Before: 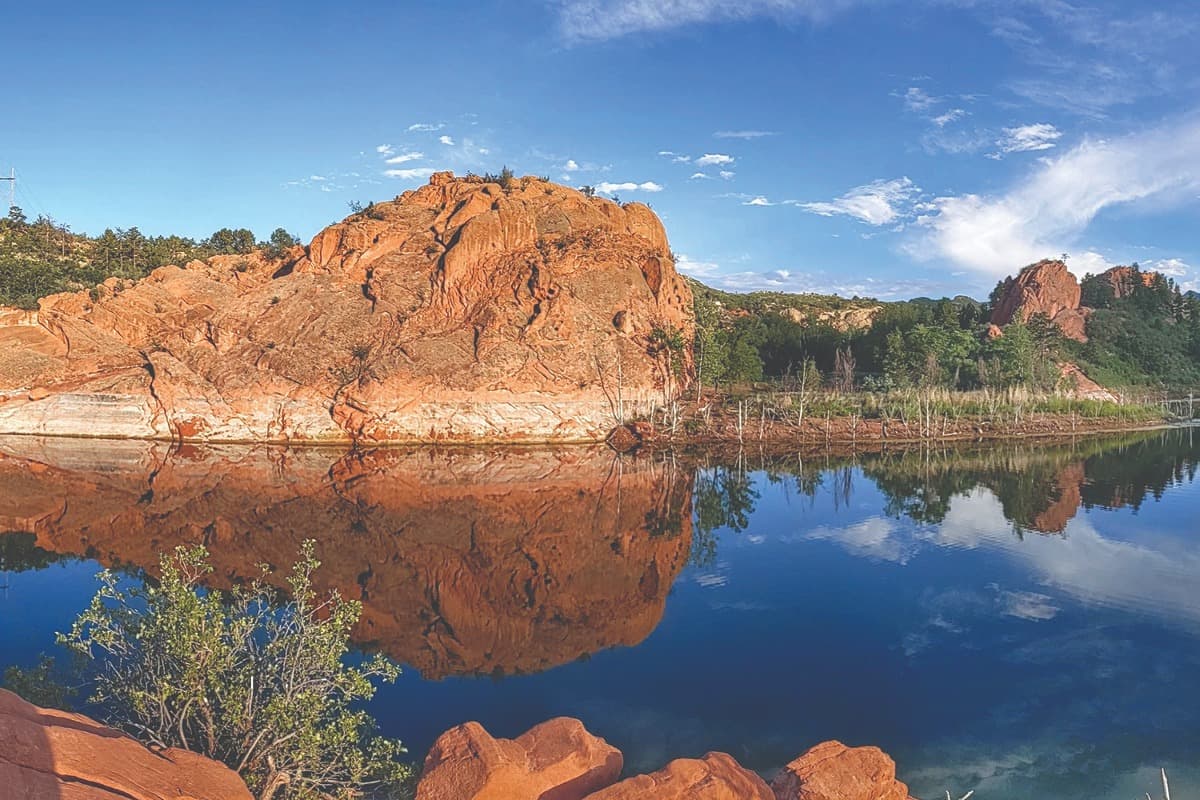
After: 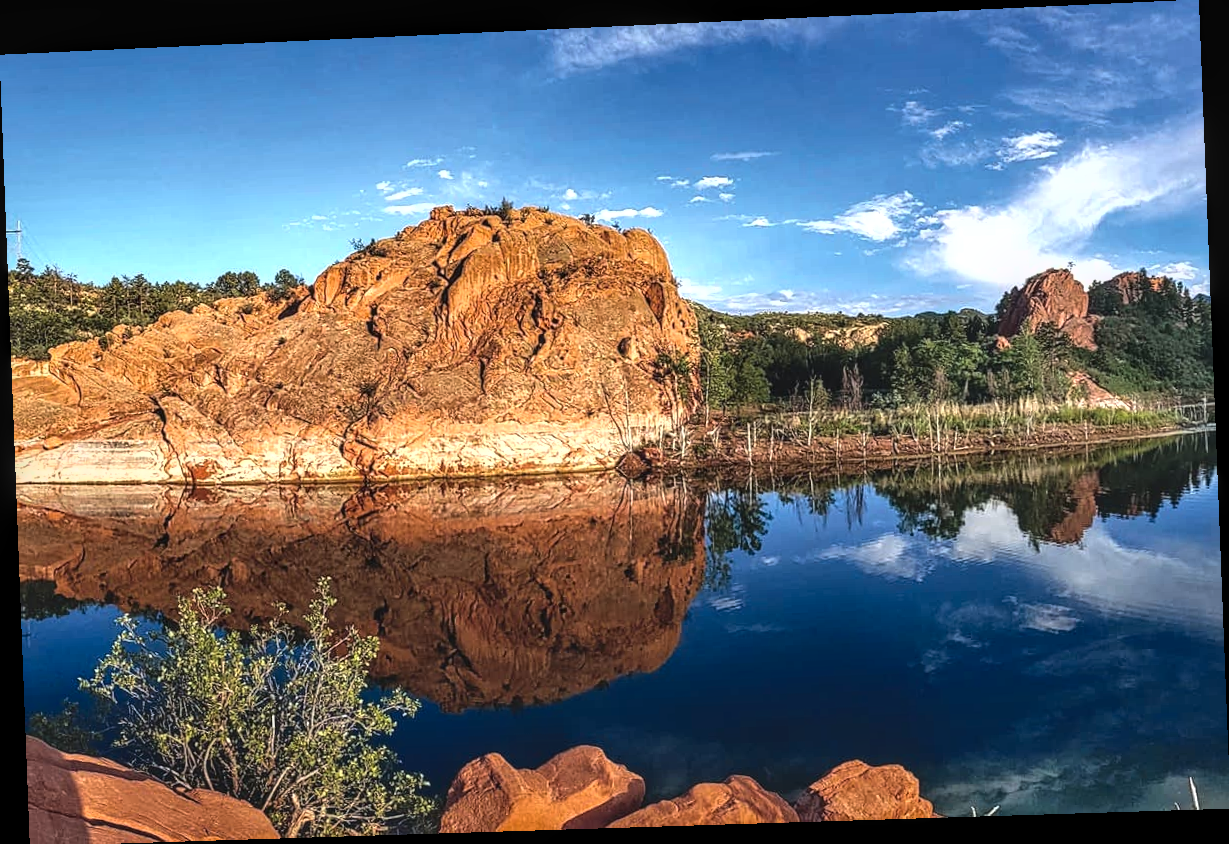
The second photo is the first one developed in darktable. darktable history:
local contrast: on, module defaults
fill light: exposure -2 EV, width 8.6
rotate and perspective: rotation -2.22°, lens shift (horizontal) -0.022, automatic cropping off
exposure: black level correction 0.001, compensate highlight preservation false
color balance rgb: perceptual brilliance grading › highlights 14.29%, perceptual brilliance grading › mid-tones -5.92%, perceptual brilliance grading › shadows -26.83%, global vibrance 31.18%
